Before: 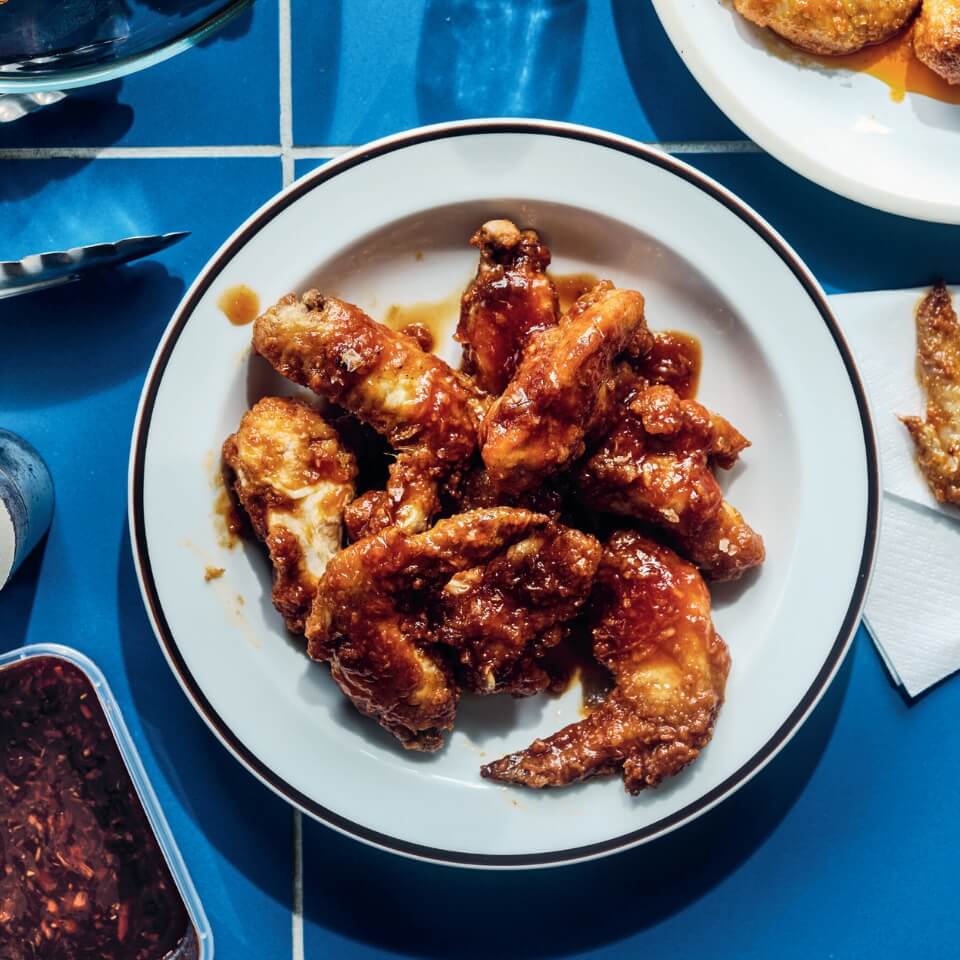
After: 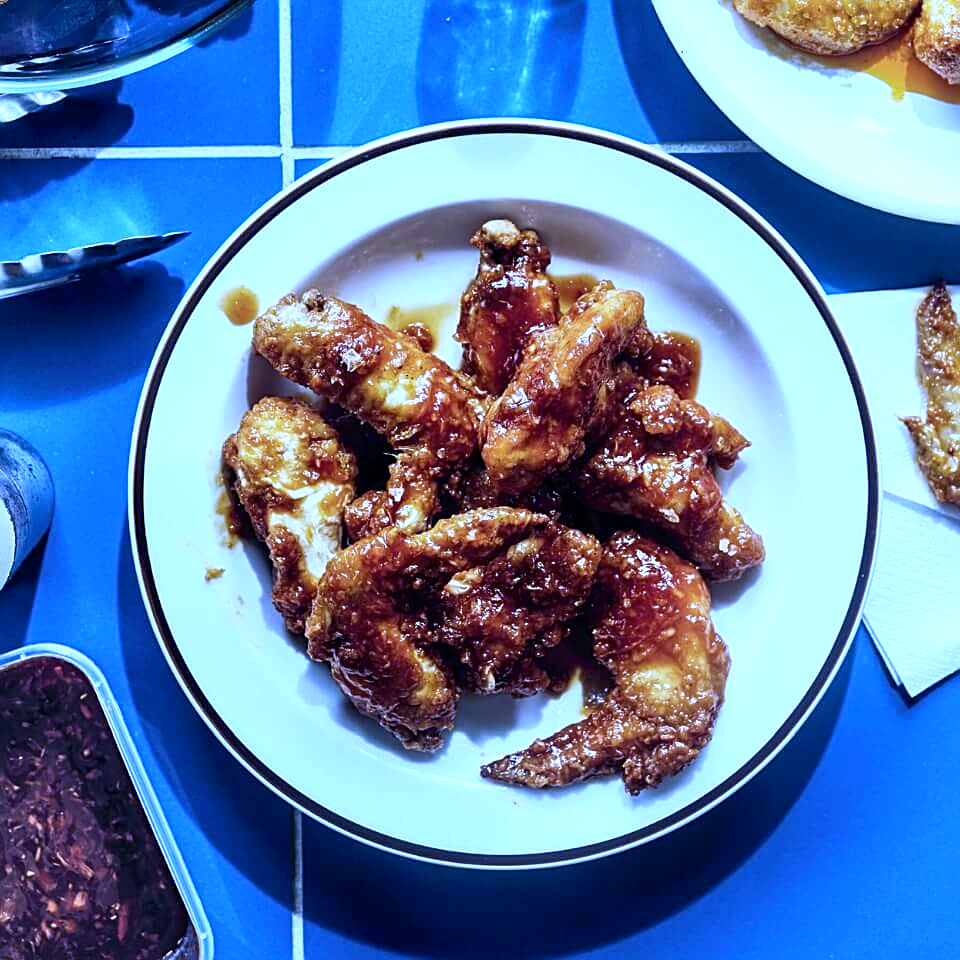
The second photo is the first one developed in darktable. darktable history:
exposure: black level correction 0.001, exposure 0.5 EV, compensate exposure bias true, compensate highlight preservation false
base curve: curves: ch0 [(0, 0) (0.283, 0.295) (1, 1)], preserve colors none
sharpen: on, module defaults
white balance: red 0.766, blue 1.537
